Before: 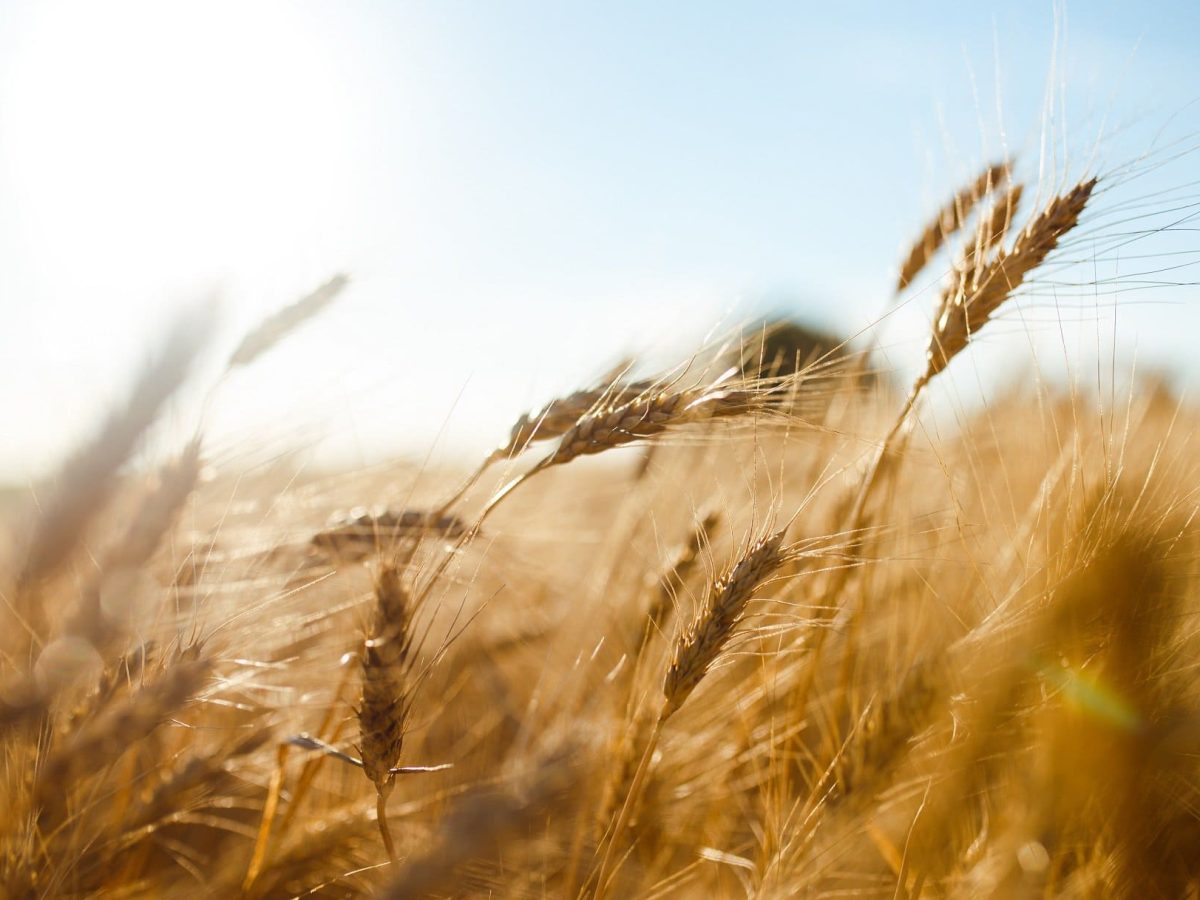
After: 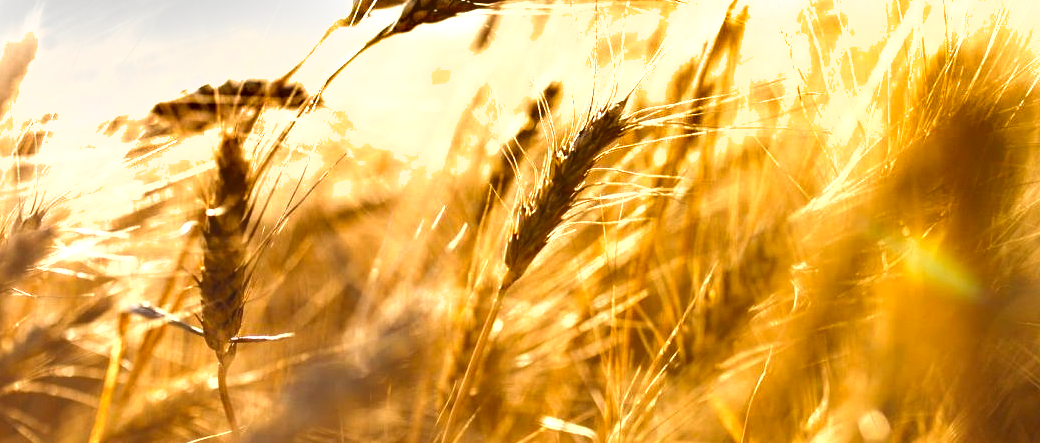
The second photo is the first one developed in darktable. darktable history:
shadows and highlights: low approximation 0.01, soften with gaussian
crop and rotate: left 13.269%, top 47.97%, bottom 2.713%
tone equalizer: edges refinement/feathering 500, mask exposure compensation -1.57 EV, preserve details no
exposure: black level correction 0, exposure 1.187 EV, compensate highlight preservation false
